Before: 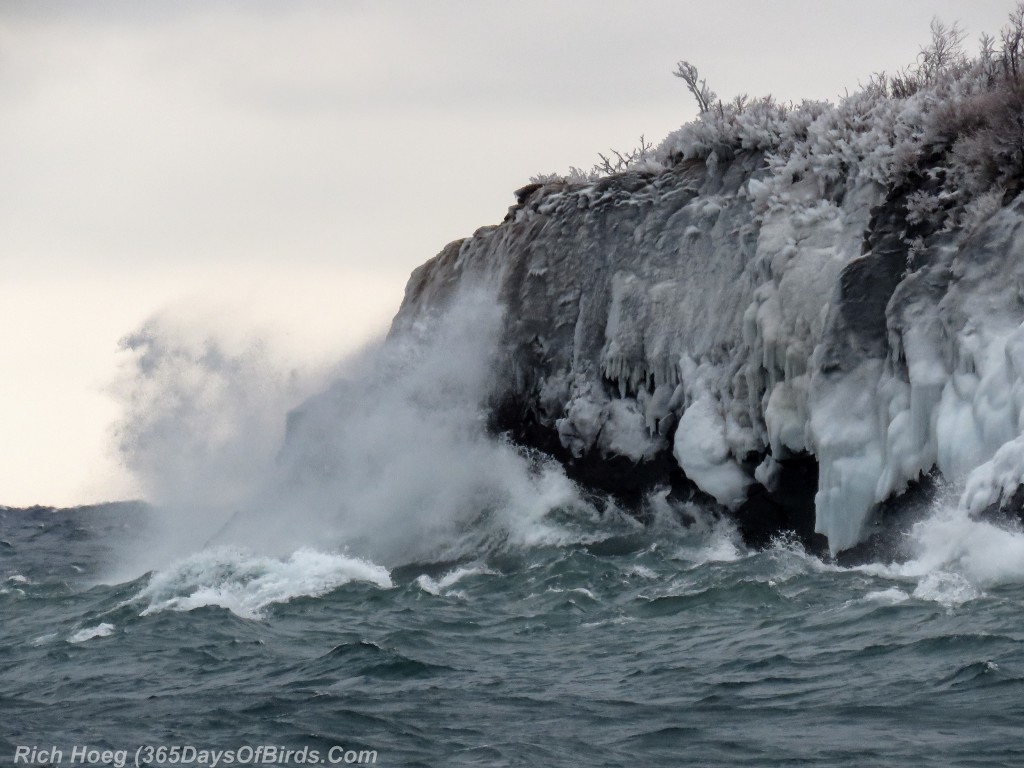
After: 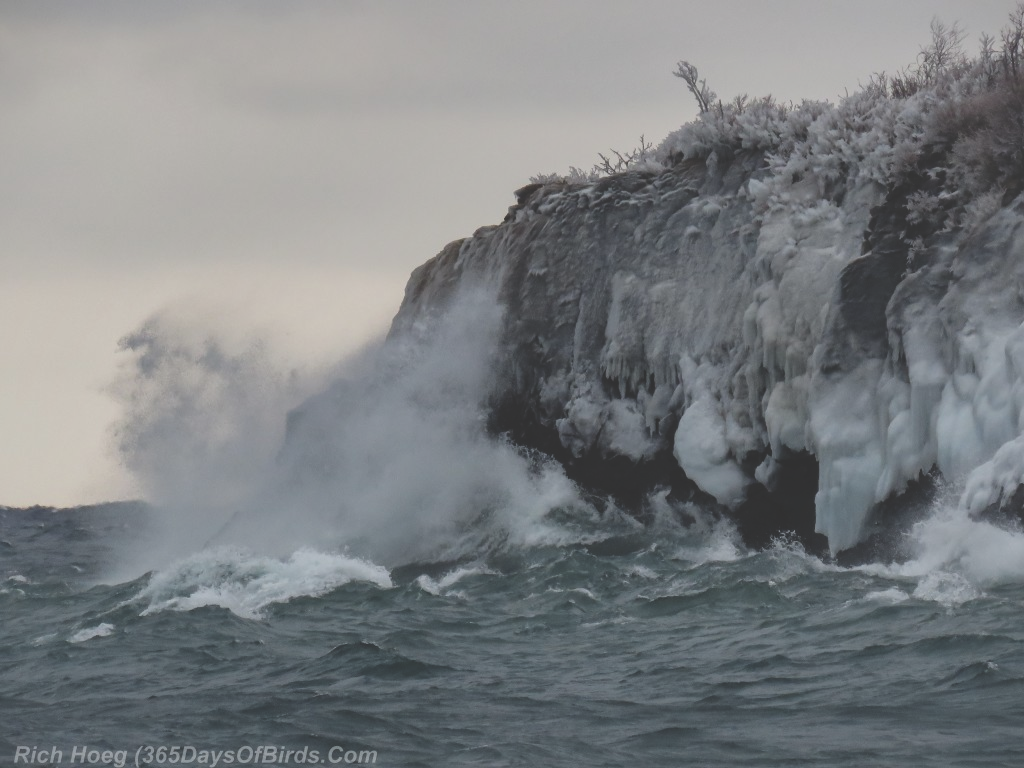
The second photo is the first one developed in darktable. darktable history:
shadows and highlights: on, module defaults
exposure: black level correction -0.035, exposure -0.498 EV, compensate exposure bias true, compensate highlight preservation false
